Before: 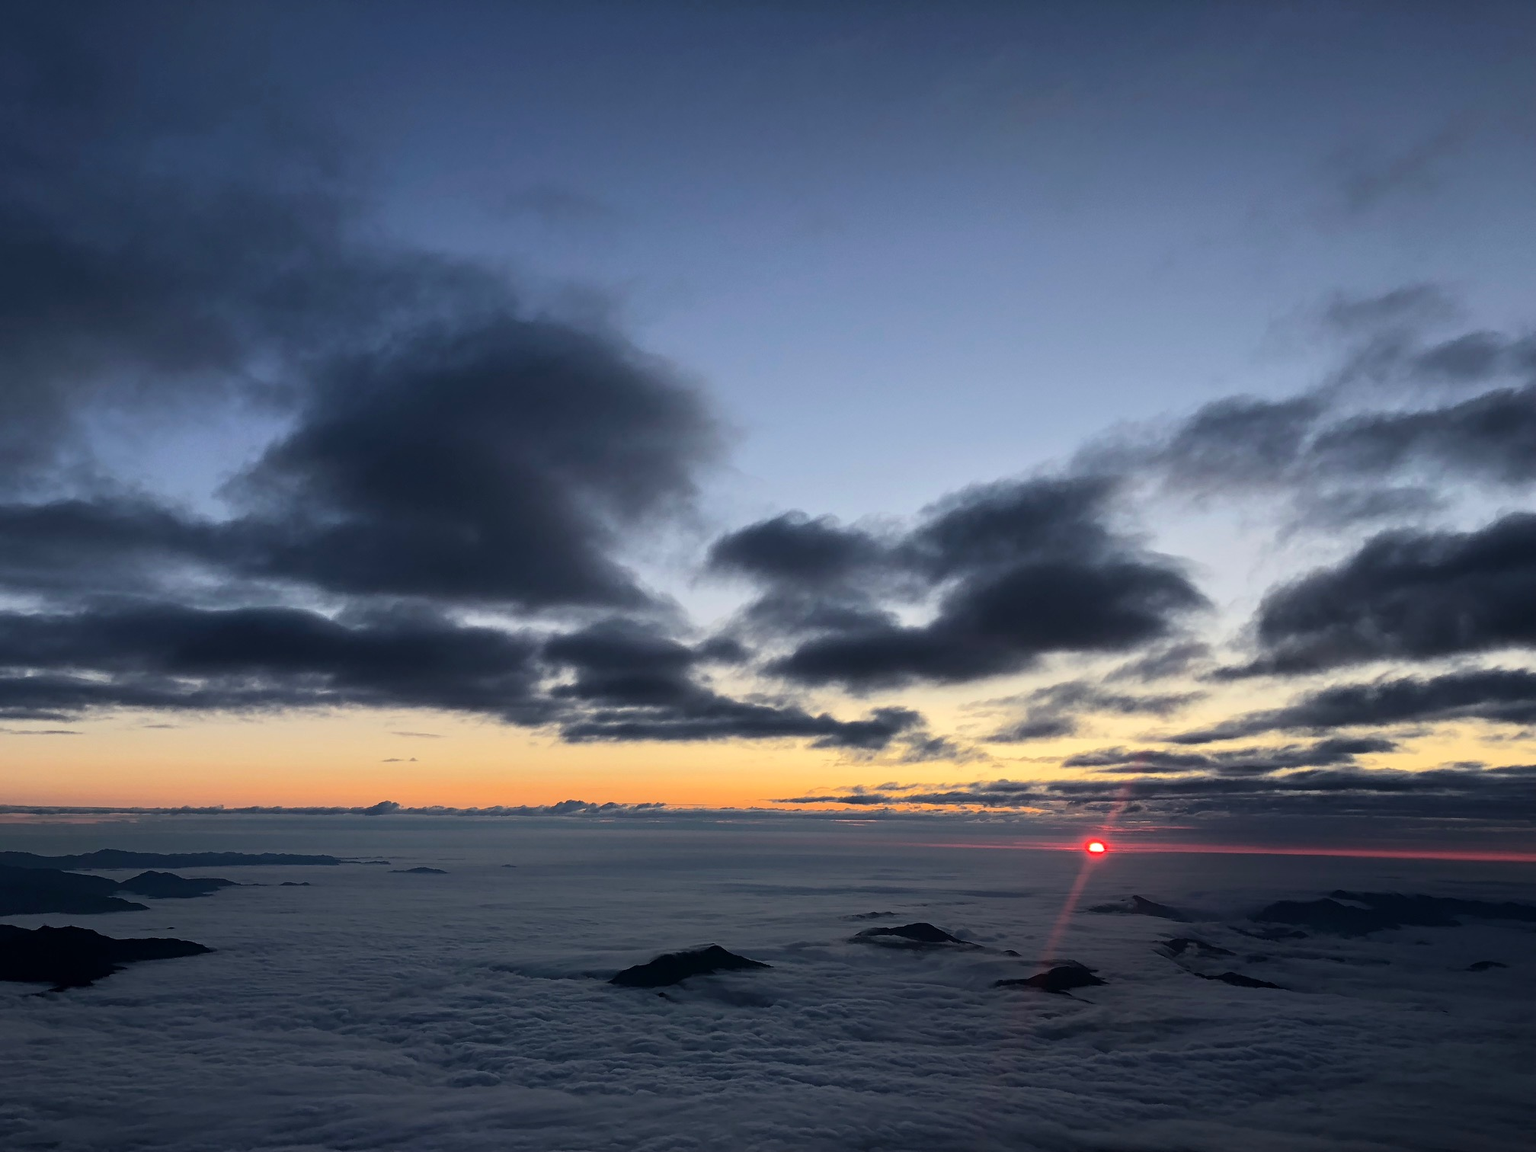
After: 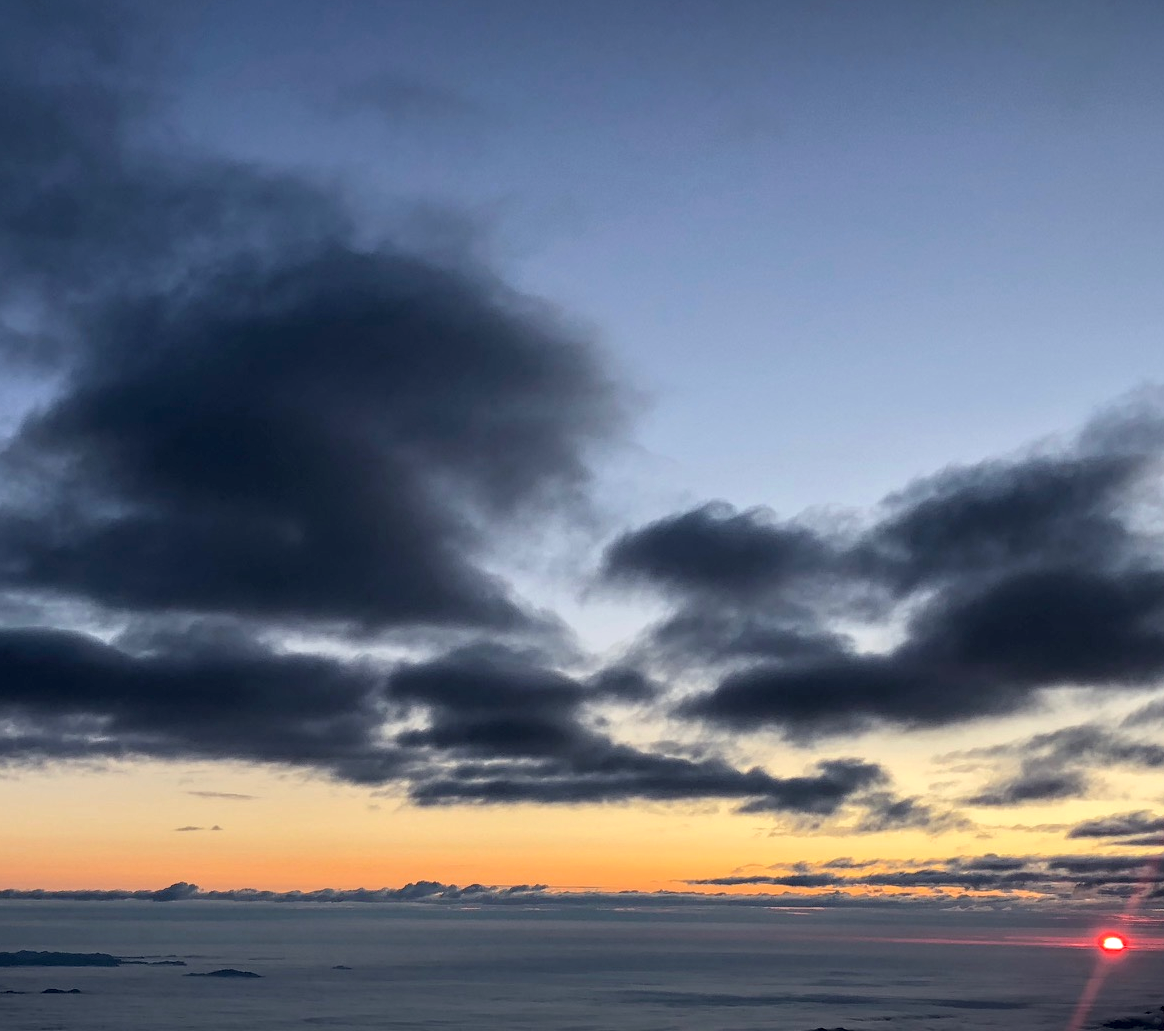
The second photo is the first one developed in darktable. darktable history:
crop: left 16.202%, top 11.208%, right 26.045%, bottom 20.557%
local contrast: on, module defaults
exposure: black level correction 0.005, exposure 0.014 EV, compensate highlight preservation false
